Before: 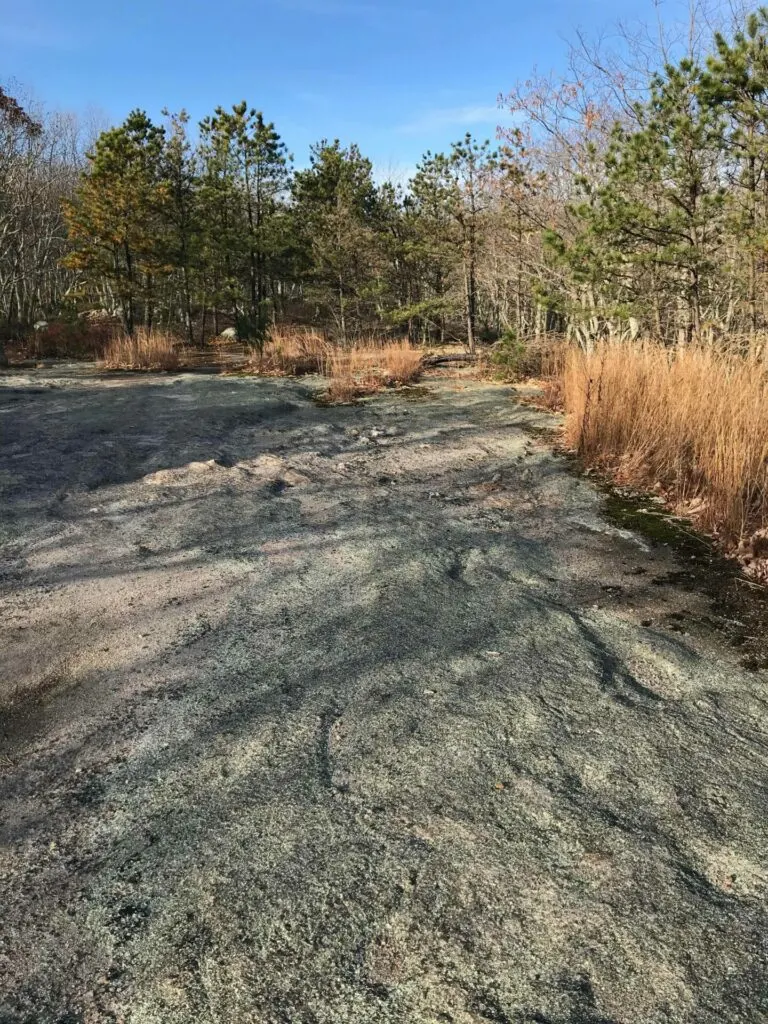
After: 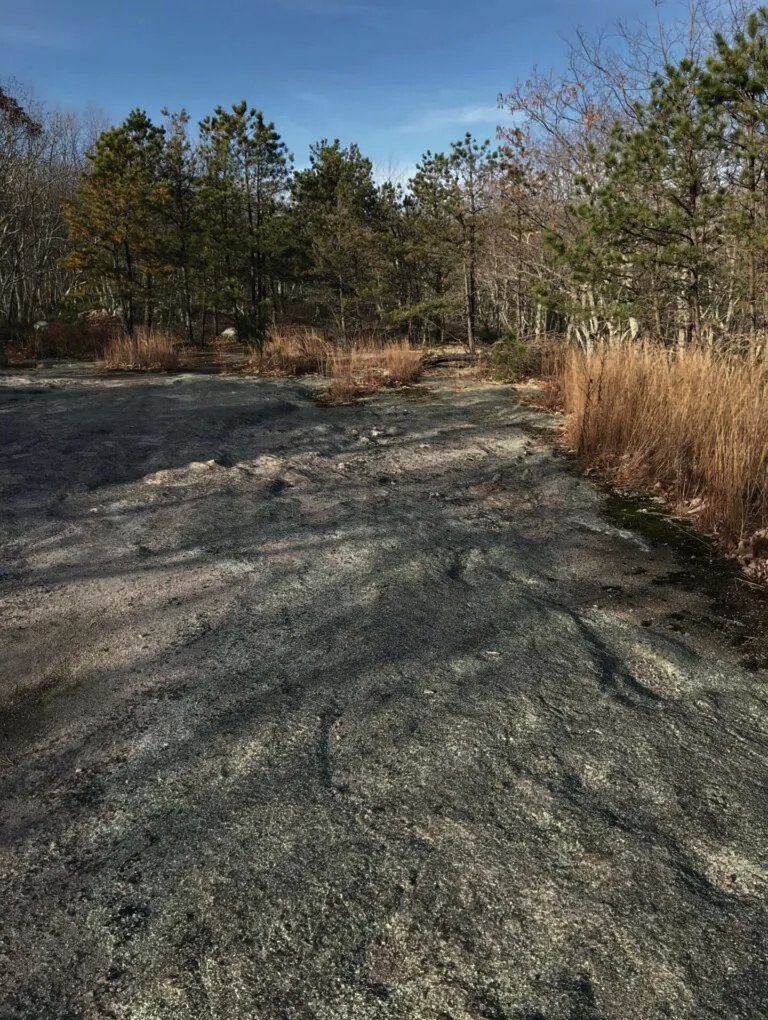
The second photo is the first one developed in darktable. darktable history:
crop: top 0.05%, bottom 0.098%
rgb curve: curves: ch0 [(0, 0) (0.415, 0.237) (1, 1)]
contrast brightness saturation: saturation -0.05
white balance: emerald 1
